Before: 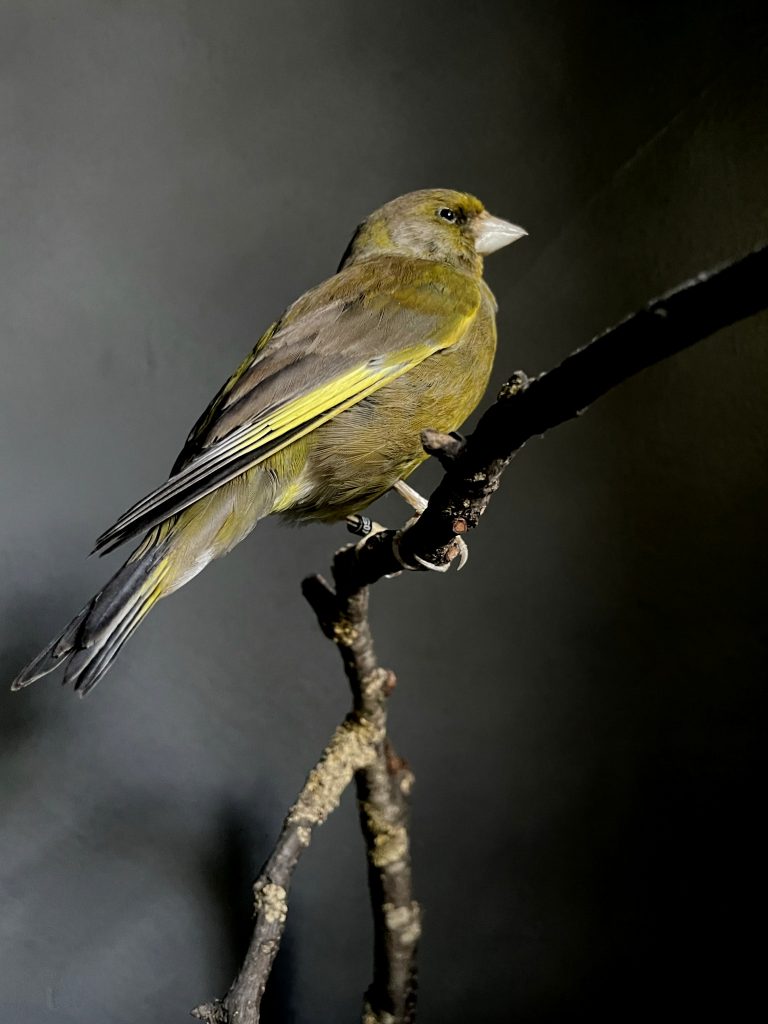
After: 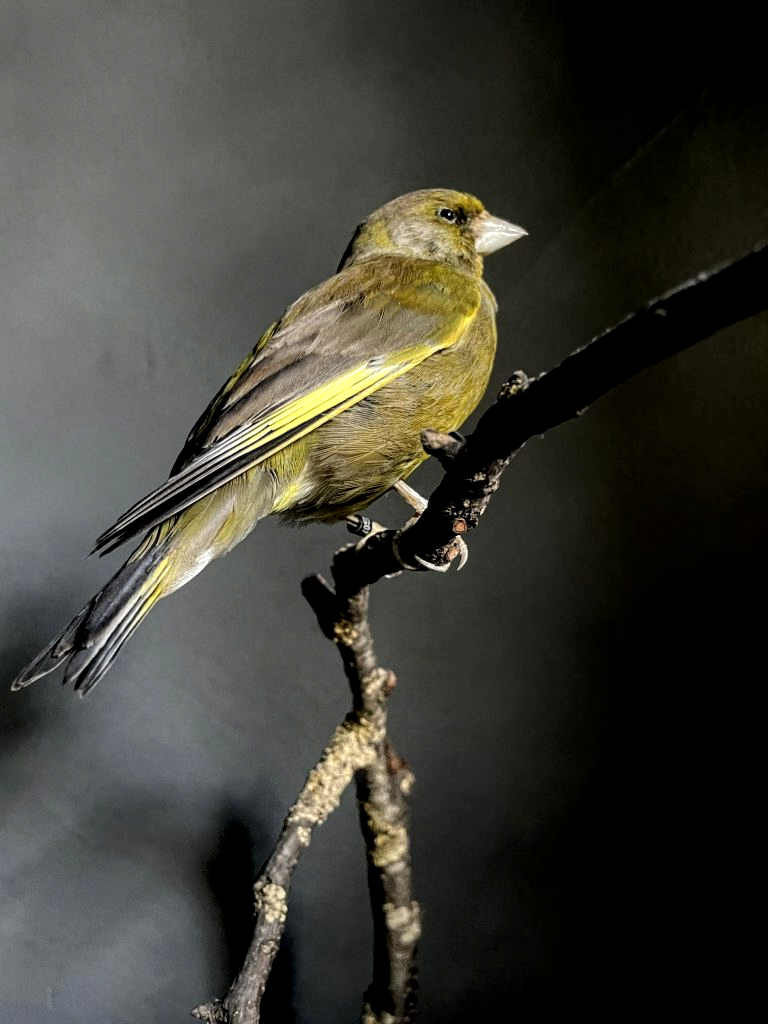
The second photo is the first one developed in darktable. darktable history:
tone equalizer: -8 EV -0.385 EV, -7 EV -0.373 EV, -6 EV -0.309 EV, -5 EV -0.203 EV, -3 EV 0.205 EV, -2 EV 0.327 EV, -1 EV 0.378 EV, +0 EV 0.446 EV
local contrast: detail 130%
